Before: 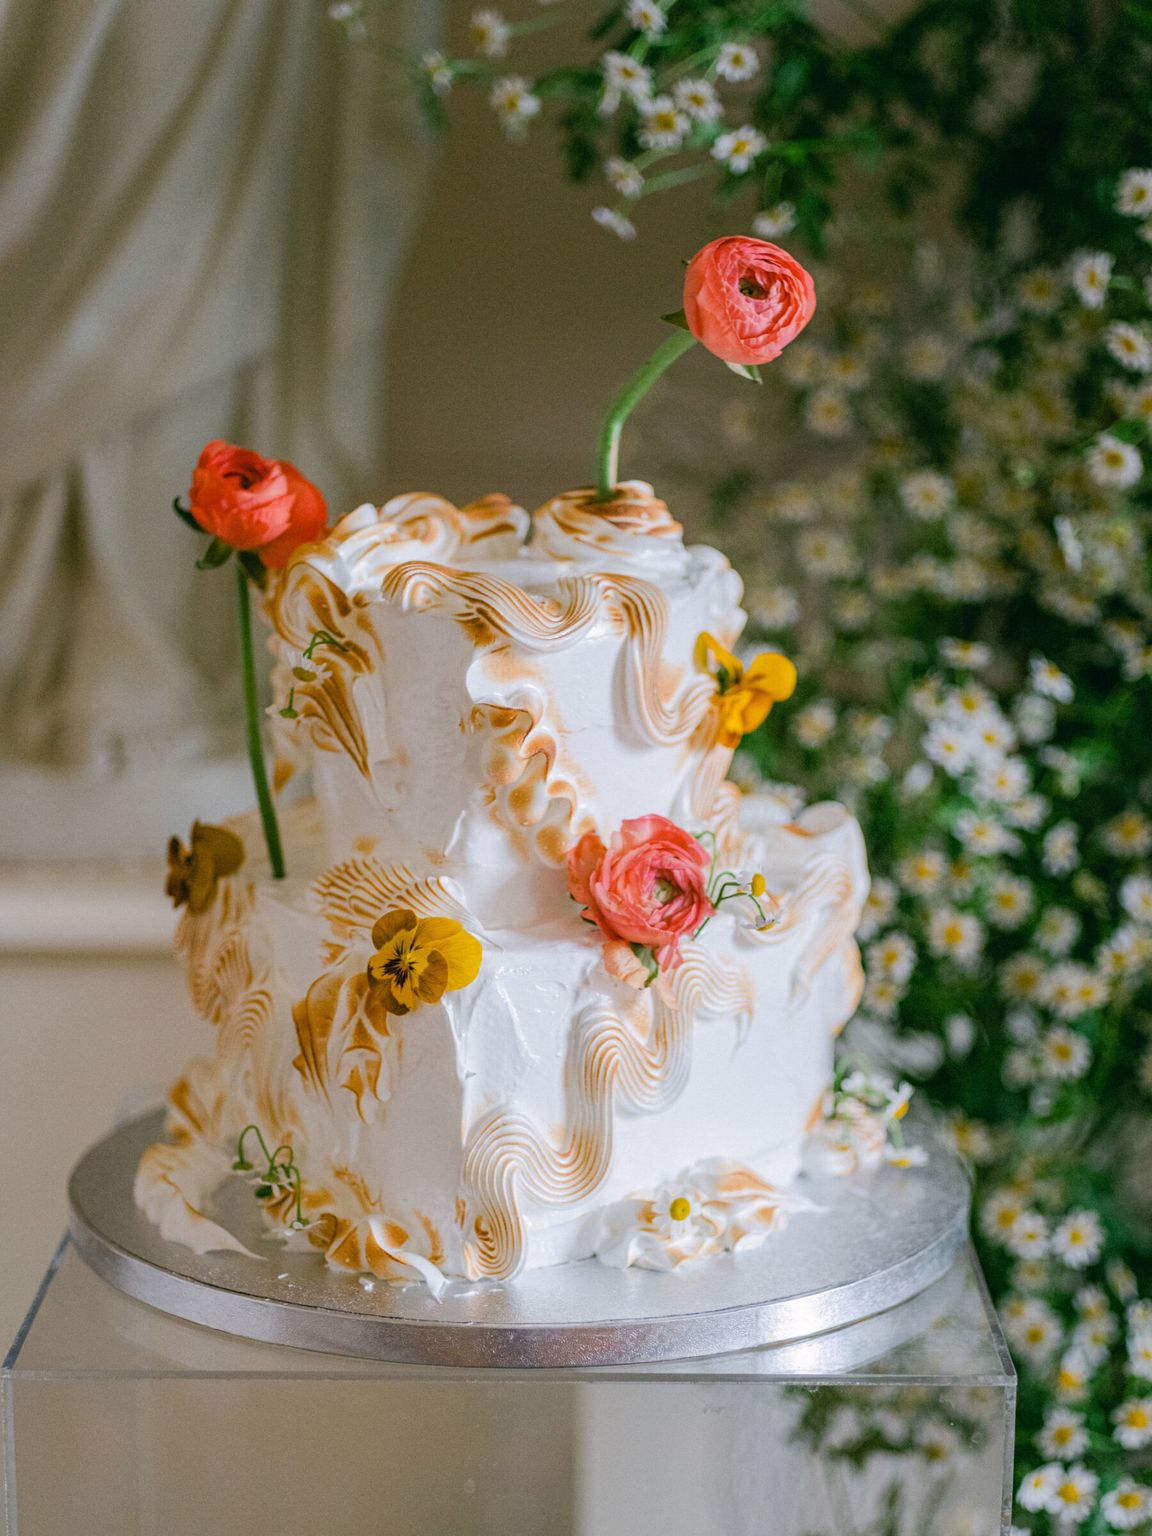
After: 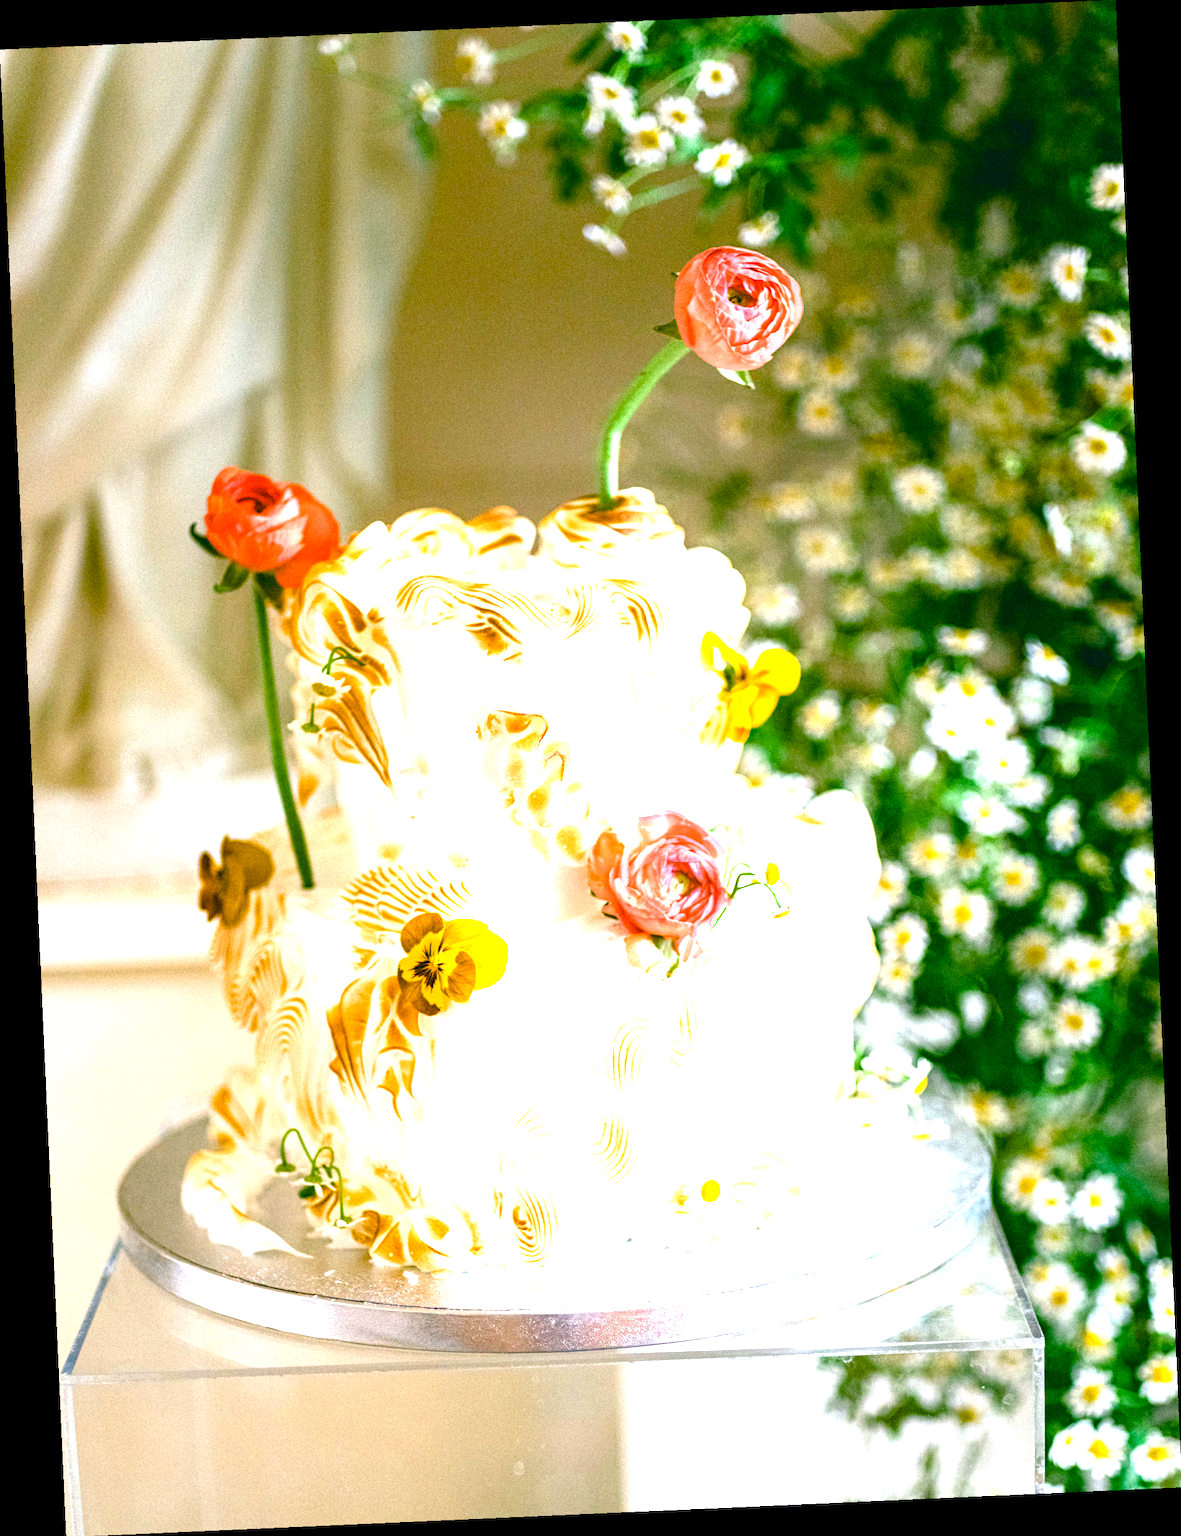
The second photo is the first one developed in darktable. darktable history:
rotate and perspective: rotation -2.56°, automatic cropping off
exposure: exposure 1.25 EV, compensate exposure bias true, compensate highlight preservation false
color balance rgb: linear chroma grading › shadows -2.2%, linear chroma grading › highlights -15%, linear chroma grading › global chroma -10%, linear chroma grading › mid-tones -10%, perceptual saturation grading › global saturation 45%, perceptual saturation grading › highlights -50%, perceptual saturation grading › shadows 30%, perceptual brilliance grading › global brilliance 18%, global vibrance 45%
